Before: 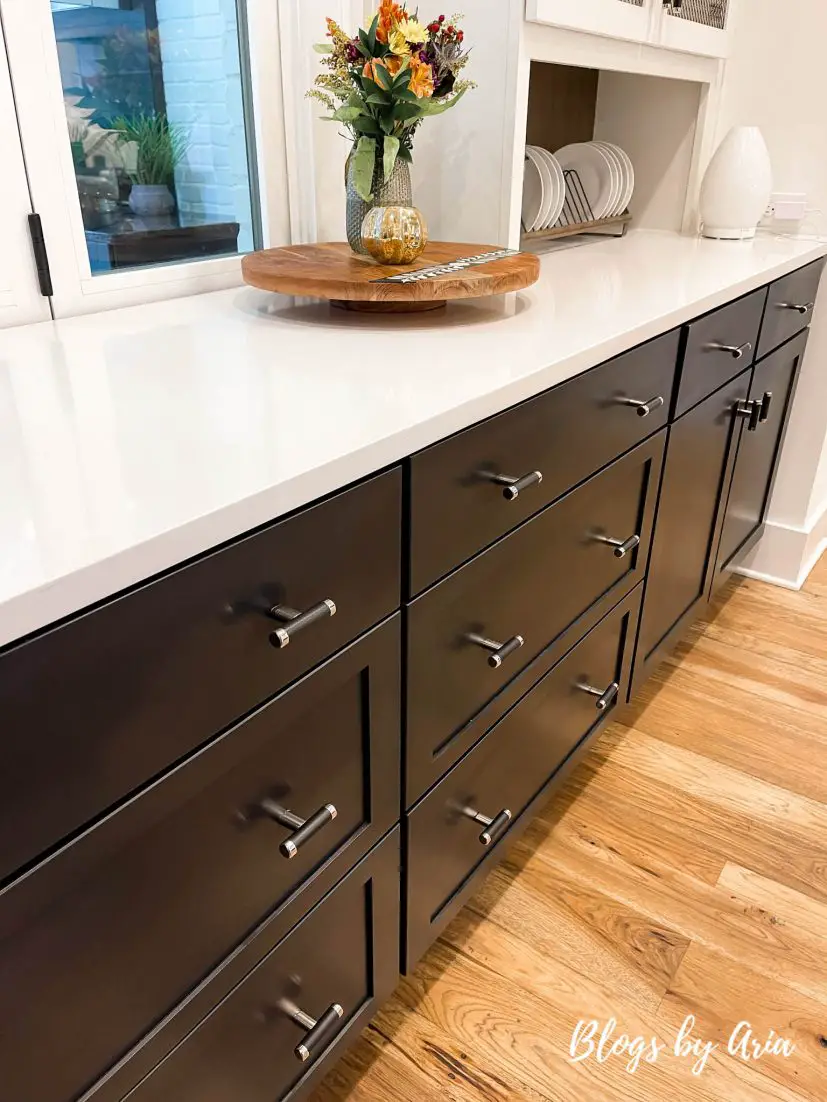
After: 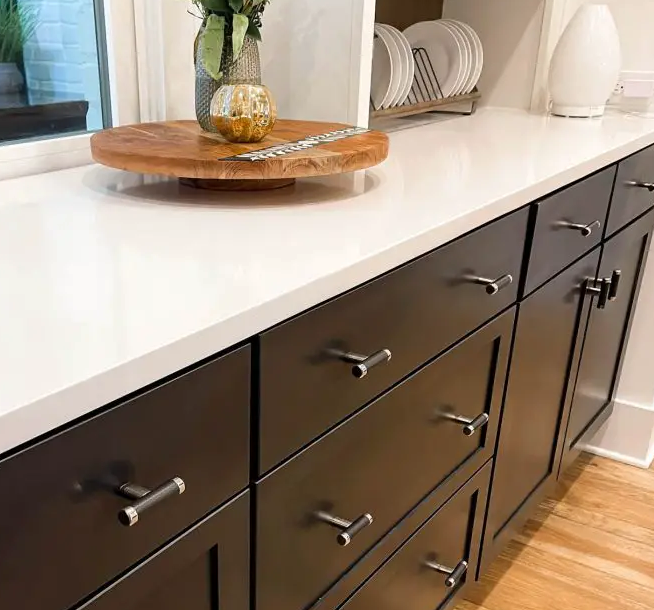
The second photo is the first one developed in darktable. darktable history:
tone equalizer: edges refinement/feathering 500, mask exposure compensation -1.57 EV, preserve details no
crop: left 18.376%, top 11.081%, right 2.475%, bottom 33.531%
